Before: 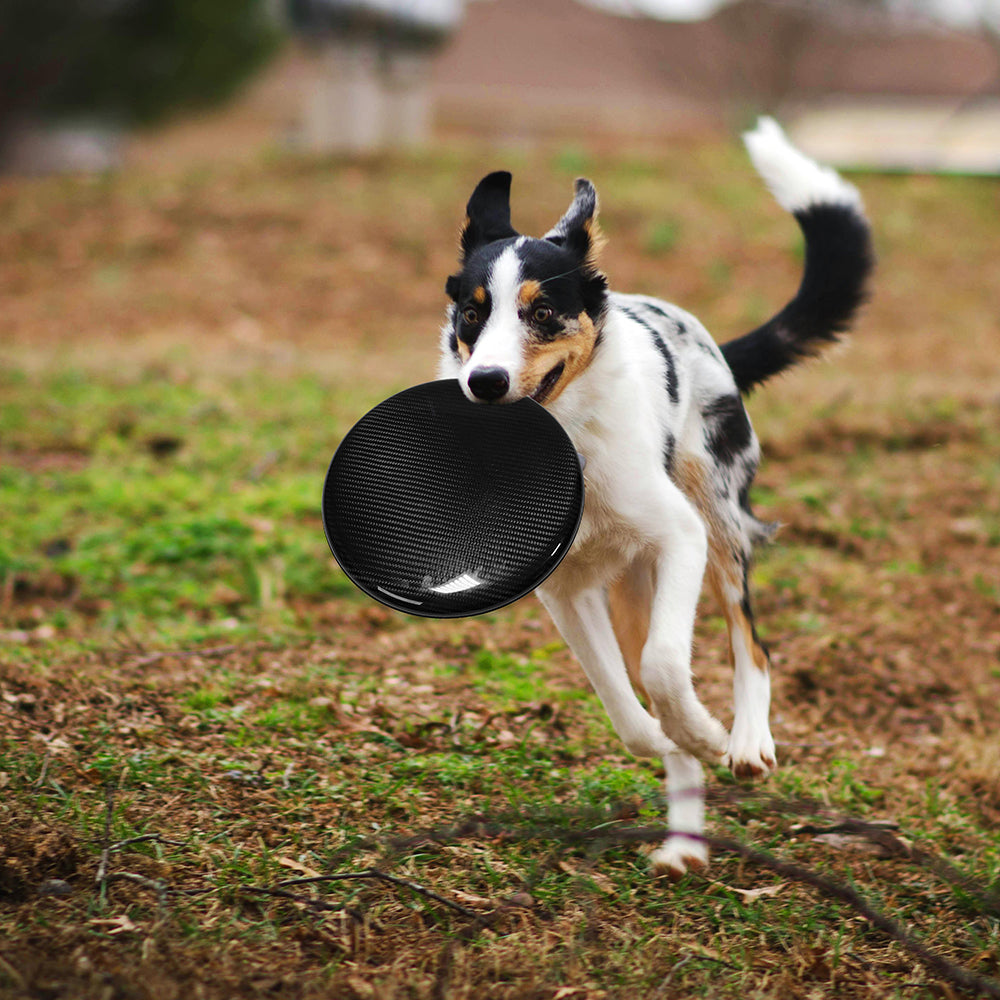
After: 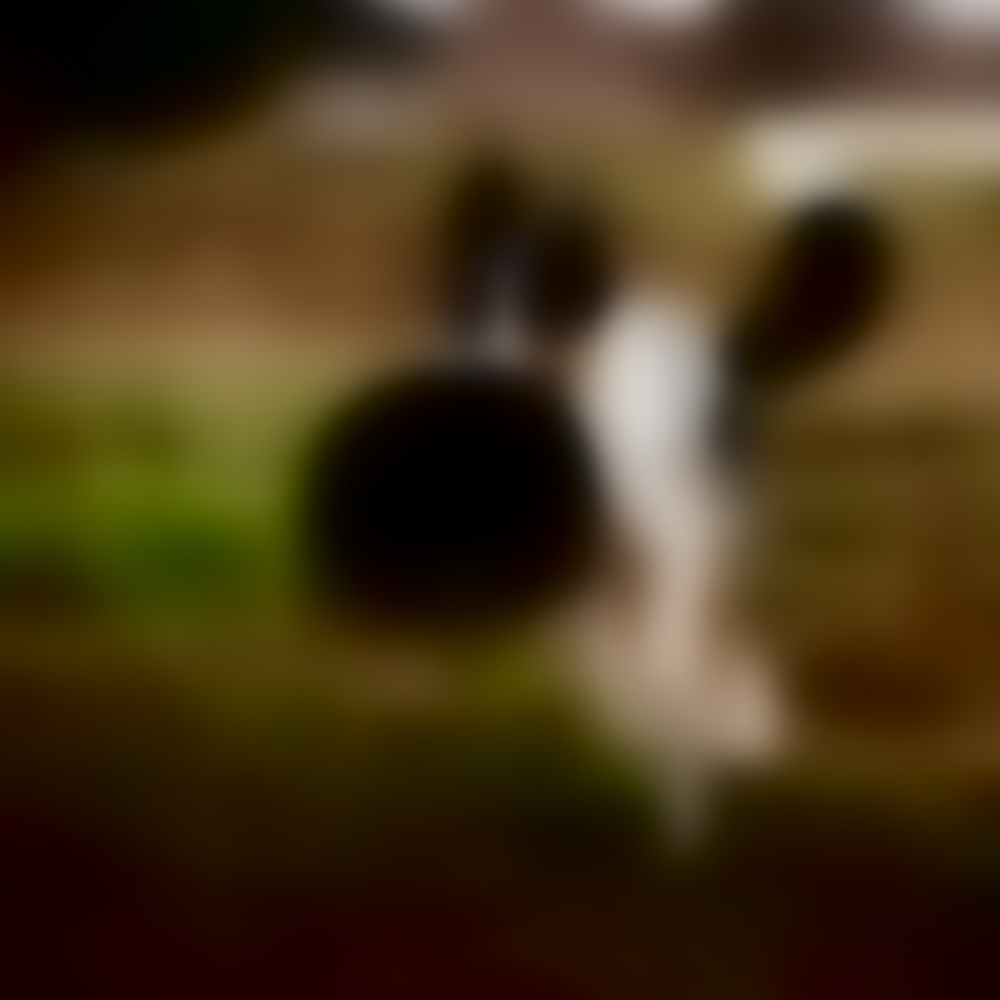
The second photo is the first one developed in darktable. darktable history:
sharpen: on, module defaults
lowpass: radius 31.92, contrast 1.72, brightness -0.98, saturation 0.94
exposure: black level correction 0.011, compensate highlight preservation false
